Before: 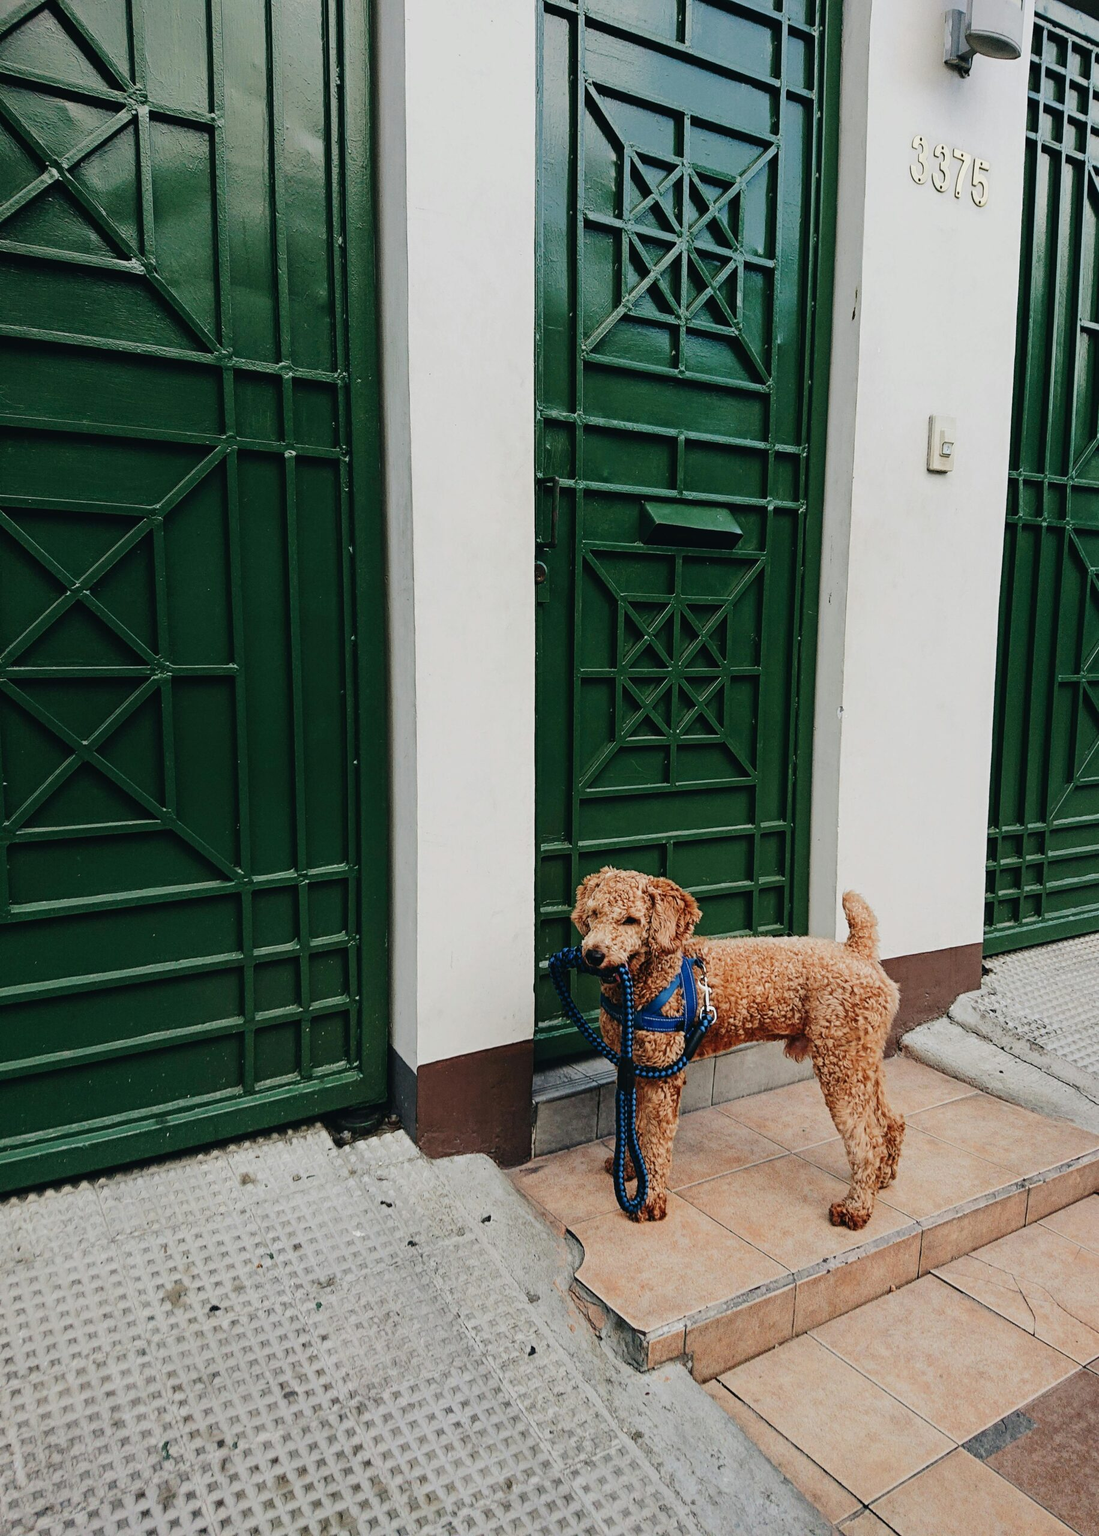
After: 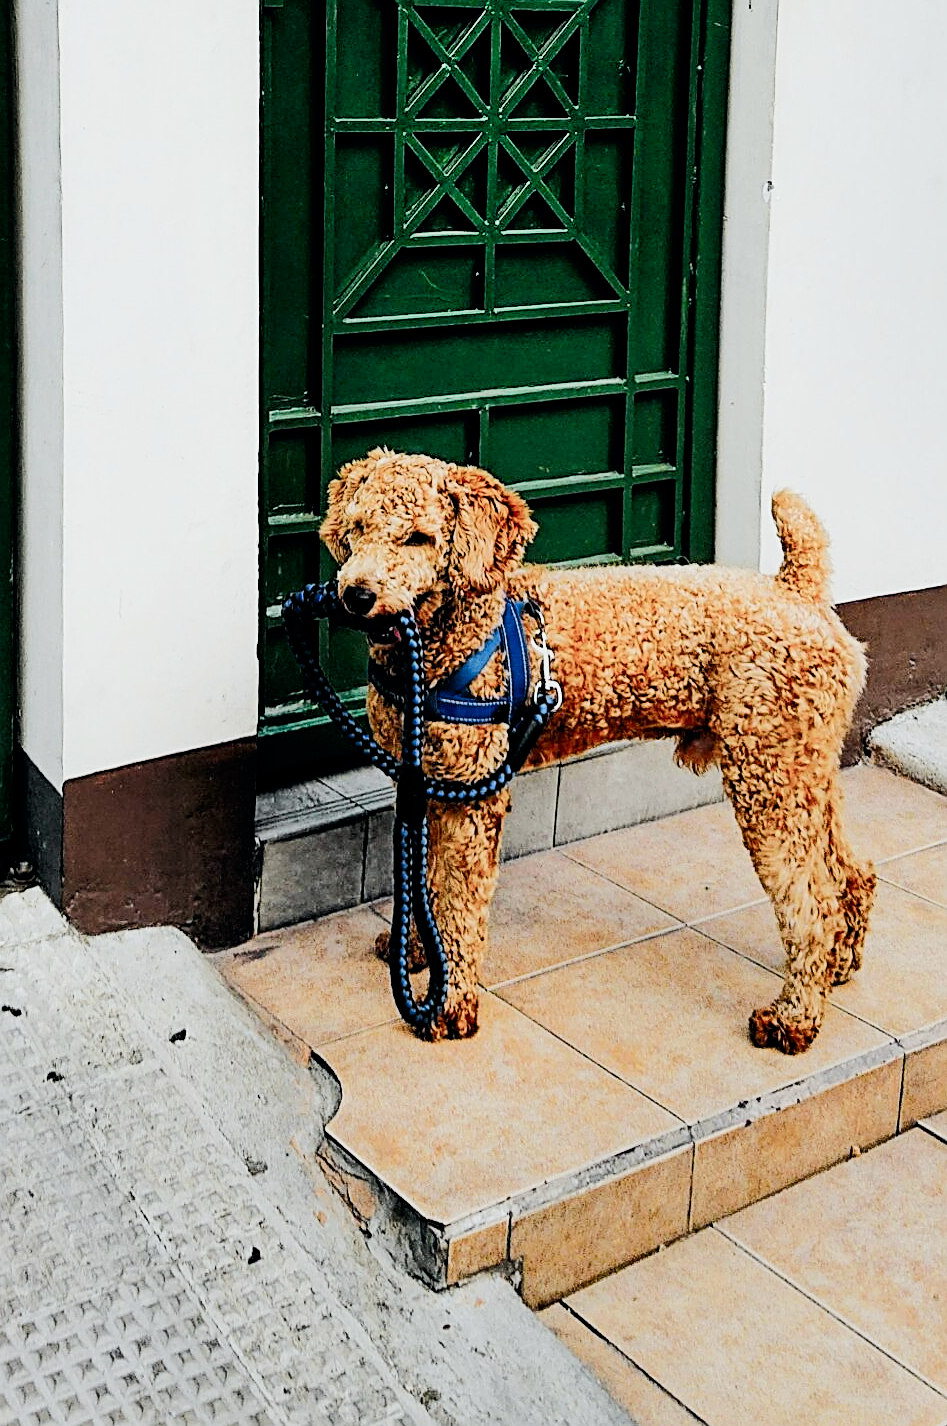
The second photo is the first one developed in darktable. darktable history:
tone equalizer: -8 EV -0.001 EV, -7 EV 0.001 EV, -6 EV -0.002 EV, -5 EV -0.01 EV, -4 EV -0.062 EV, -3 EV -0.224 EV, -2 EV -0.264 EV, -1 EV 0.113 EV, +0 EV 0.297 EV, mask exposure compensation -0.498 EV
crop: left 34.533%, top 38.929%, right 13.73%, bottom 5.358%
tone curve: curves: ch0 [(0, 0) (0.037, 0.011) (0.131, 0.108) (0.279, 0.279) (0.476, 0.554) (0.617, 0.693) (0.704, 0.77) (0.813, 0.852) (0.916, 0.924) (1, 0.993)]; ch1 [(0, 0) (0.318, 0.278) (0.444, 0.427) (0.493, 0.492) (0.508, 0.502) (0.534, 0.529) (0.562, 0.563) (0.626, 0.662) (0.746, 0.764) (1, 1)]; ch2 [(0, 0) (0.316, 0.292) (0.381, 0.37) (0.423, 0.448) (0.476, 0.492) (0.502, 0.498) (0.522, 0.518) (0.533, 0.532) (0.586, 0.631) (0.634, 0.663) (0.7, 0.7) (0.861, 0.808) (1, 0.951)], color space Lab, independent channels, preserve colors none
shadows and highlights: soften with gaussian
exposure: compensate highlight preservation false
levels: mode automatic, levels [0, 0.478, 1]
filmic rgb: middle gray luminance 18.07%, black relative exposure -7.53 EV, white relative exposure 8.46 EV, target black luminance 0%, hardness 2.23, latitude 18.2%, contrast 0.879, highlights saturation mix 6.33%, shadows ↔ highlights balance 10.39%
sharpen: on, module defaults
